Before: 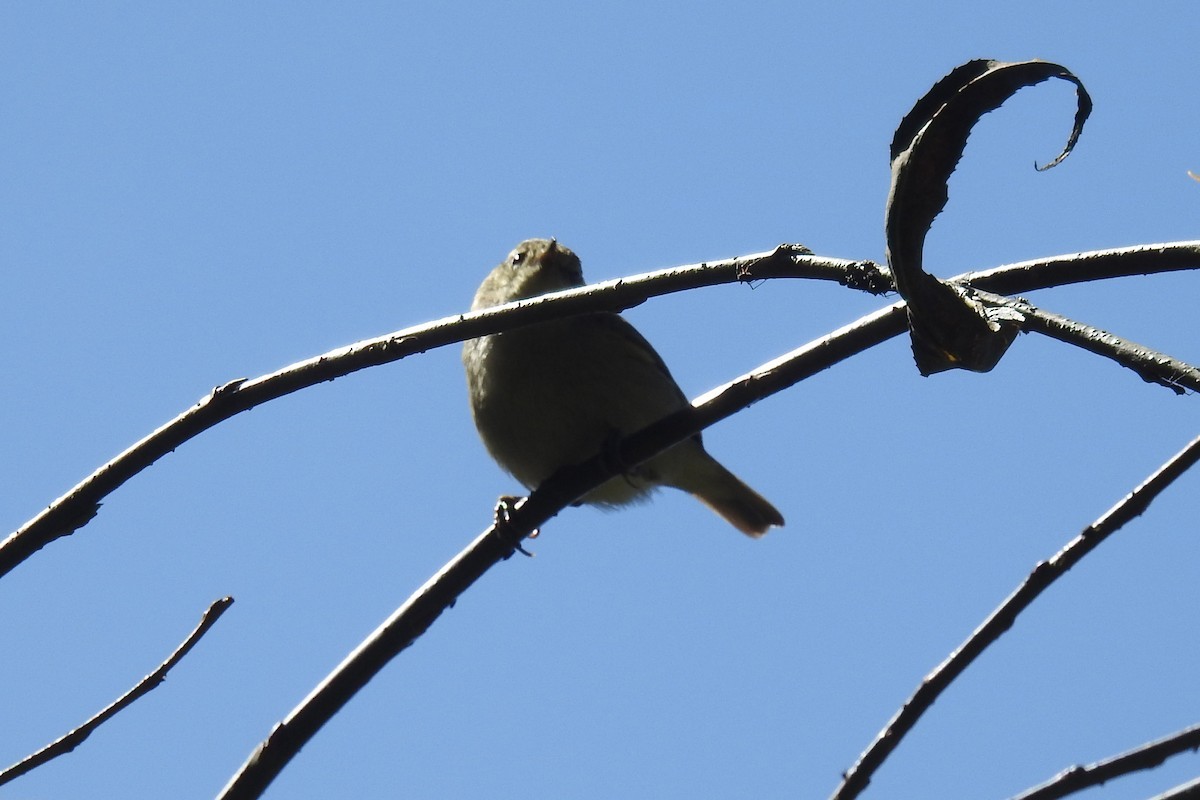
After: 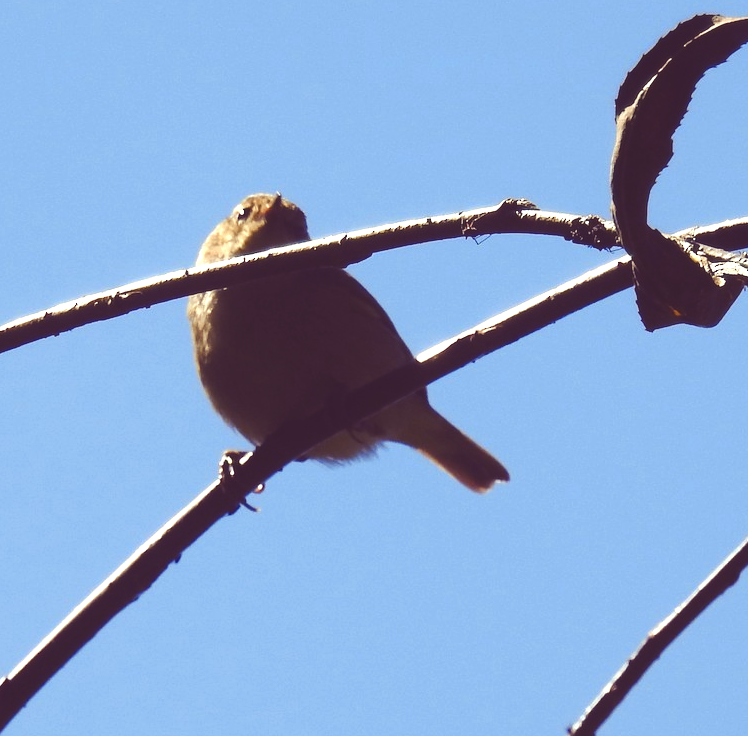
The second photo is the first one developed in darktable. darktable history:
color zones: curves: ch1 [(0.263, 0.53) (0.376, 0.287) (0.487, 0.512) (0.748, 0.547) (1, 0.513)]; ch2 [(0.262, 0.45) (0.751, 0.477)], mix 31.98%
crop and rotate: left 22.918%, top 5.629%, right 14.711%, bottom 2.247%
color balance rgb: shadows lift › luminance -21.66%, shadows lift › chroma 8.98%, shadows lift › hue 283.37°, power › chroma 1.55%, power › hue 25.59°, highlights gain › luminance 6.08%, highlights gain › chroma 2.55%, highlights gain › hue 90°, global offset › luminance -0.87%, perceptual saturation grading › global saturation 27.49%, perceptual saturation grading › highlights -28.39%, perceptual saturation grading › mid-tones 15.22%, perceptual saturation grading › shadows 33.98%, perceptual brilliance grading › highlights 10%, perceptual brilliance grading › mid-tones 5%
exposure: black level correction -0.03, compensate highlight preservation false
